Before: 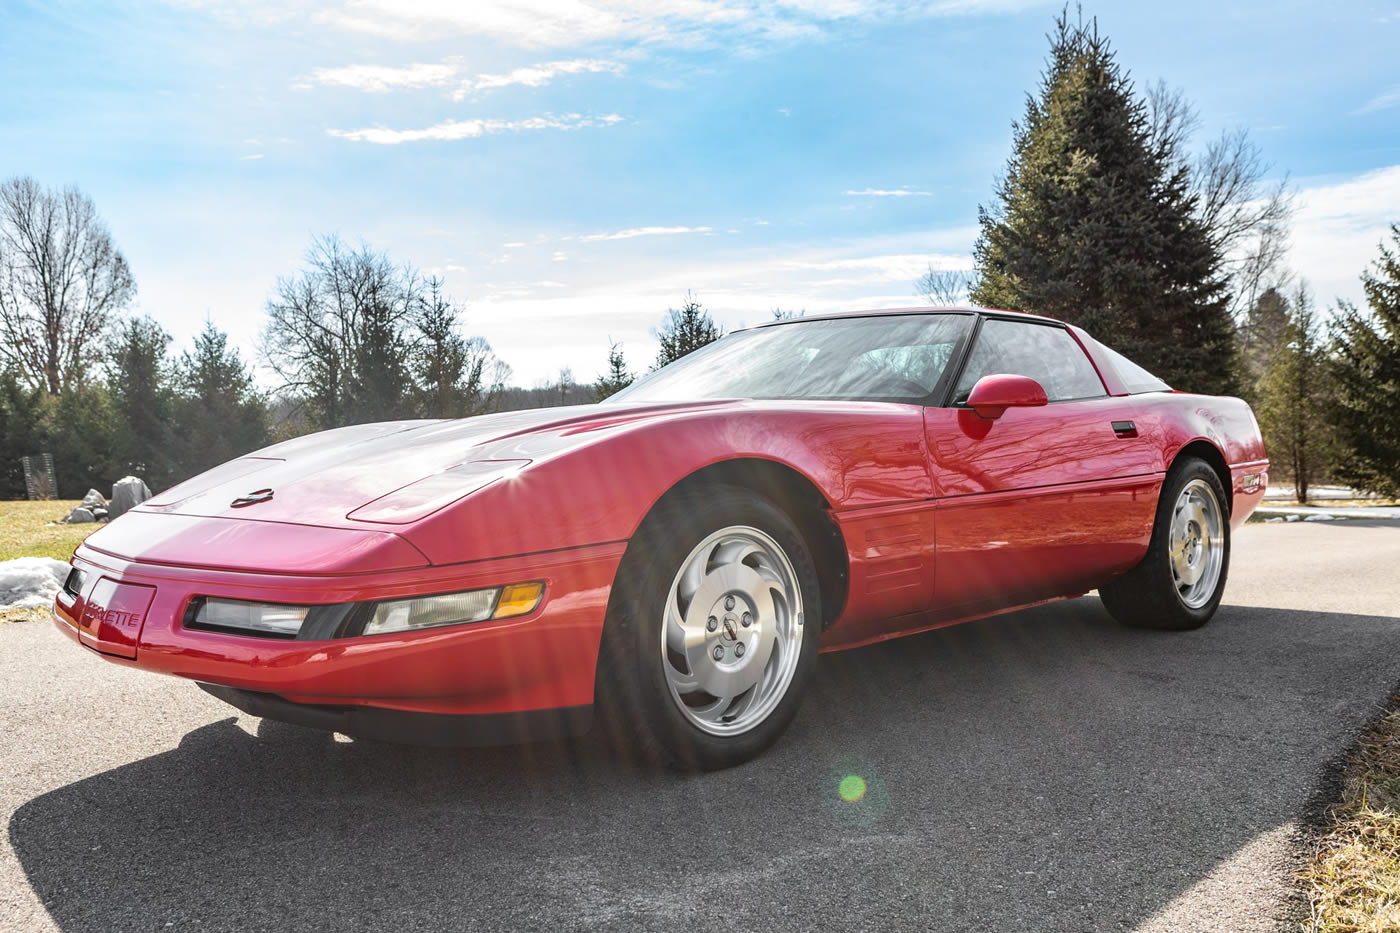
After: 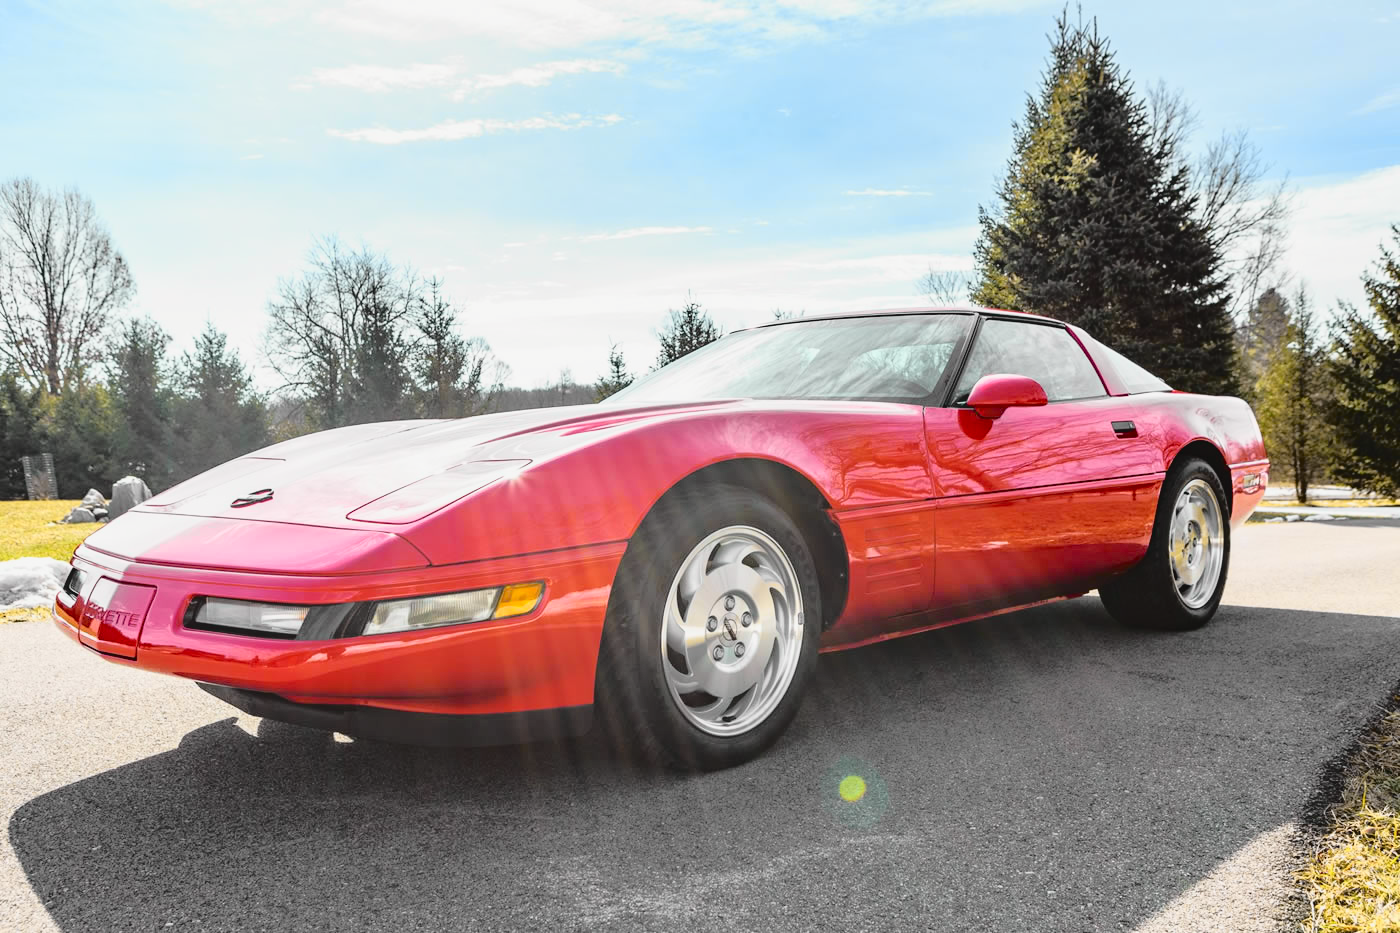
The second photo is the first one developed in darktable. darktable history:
tone curve: curves: ch0 [(0, 0.029) (0.168, 0.142) (0.359, 0.44) (0.469, 0.544) (0.634, 0.722) (0.858, 0.903) (1, 0.968)]; ch1 [(0, 0) (0.437, 0.453) (0.472, 0.47) (0.502, 0.502) (0.54, 0.534) (0.57, 0.592) (0.618, 0.66) (0.699, 0.749) (0.859, 0.899) (1, 1)]; ch2 [(0, 0) (0.33, 0.301) (0.421, 0.443) (0.476, 0.498) (0.505, 0.503) (0.547, 0.557) (0.586, 0.634) (0.608, 0.676) (1, 1)], color space Lab, independent channels, preserve colors none
